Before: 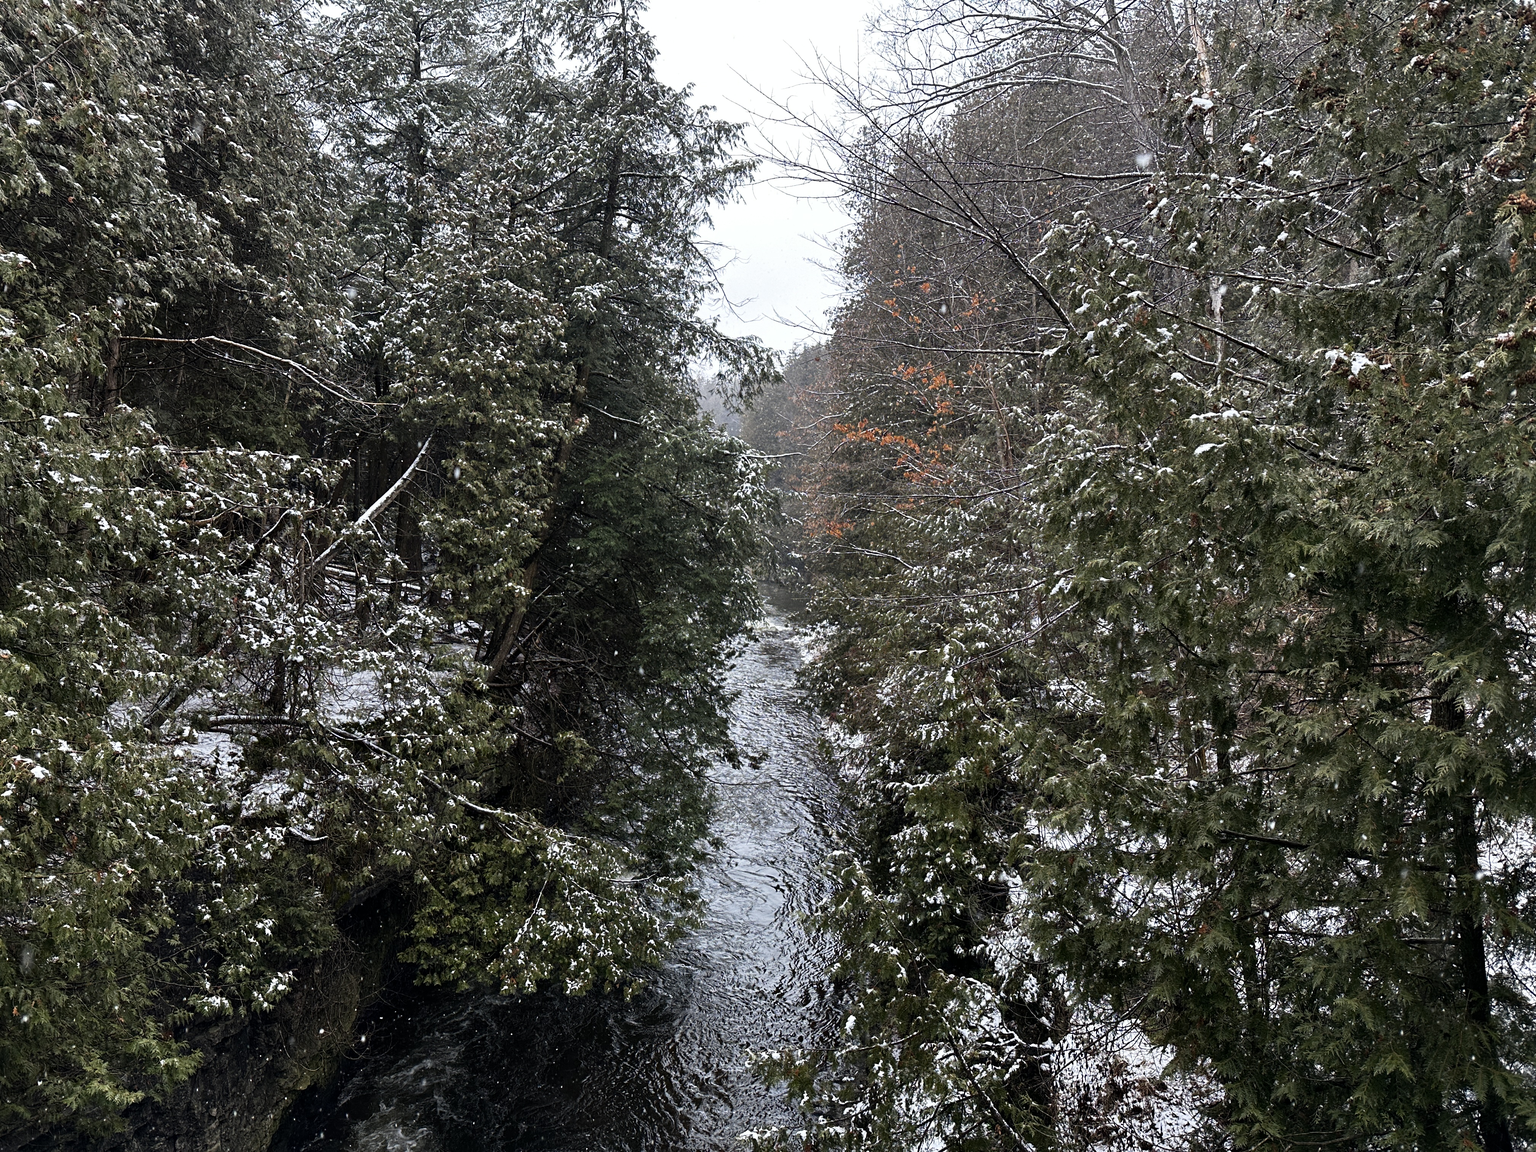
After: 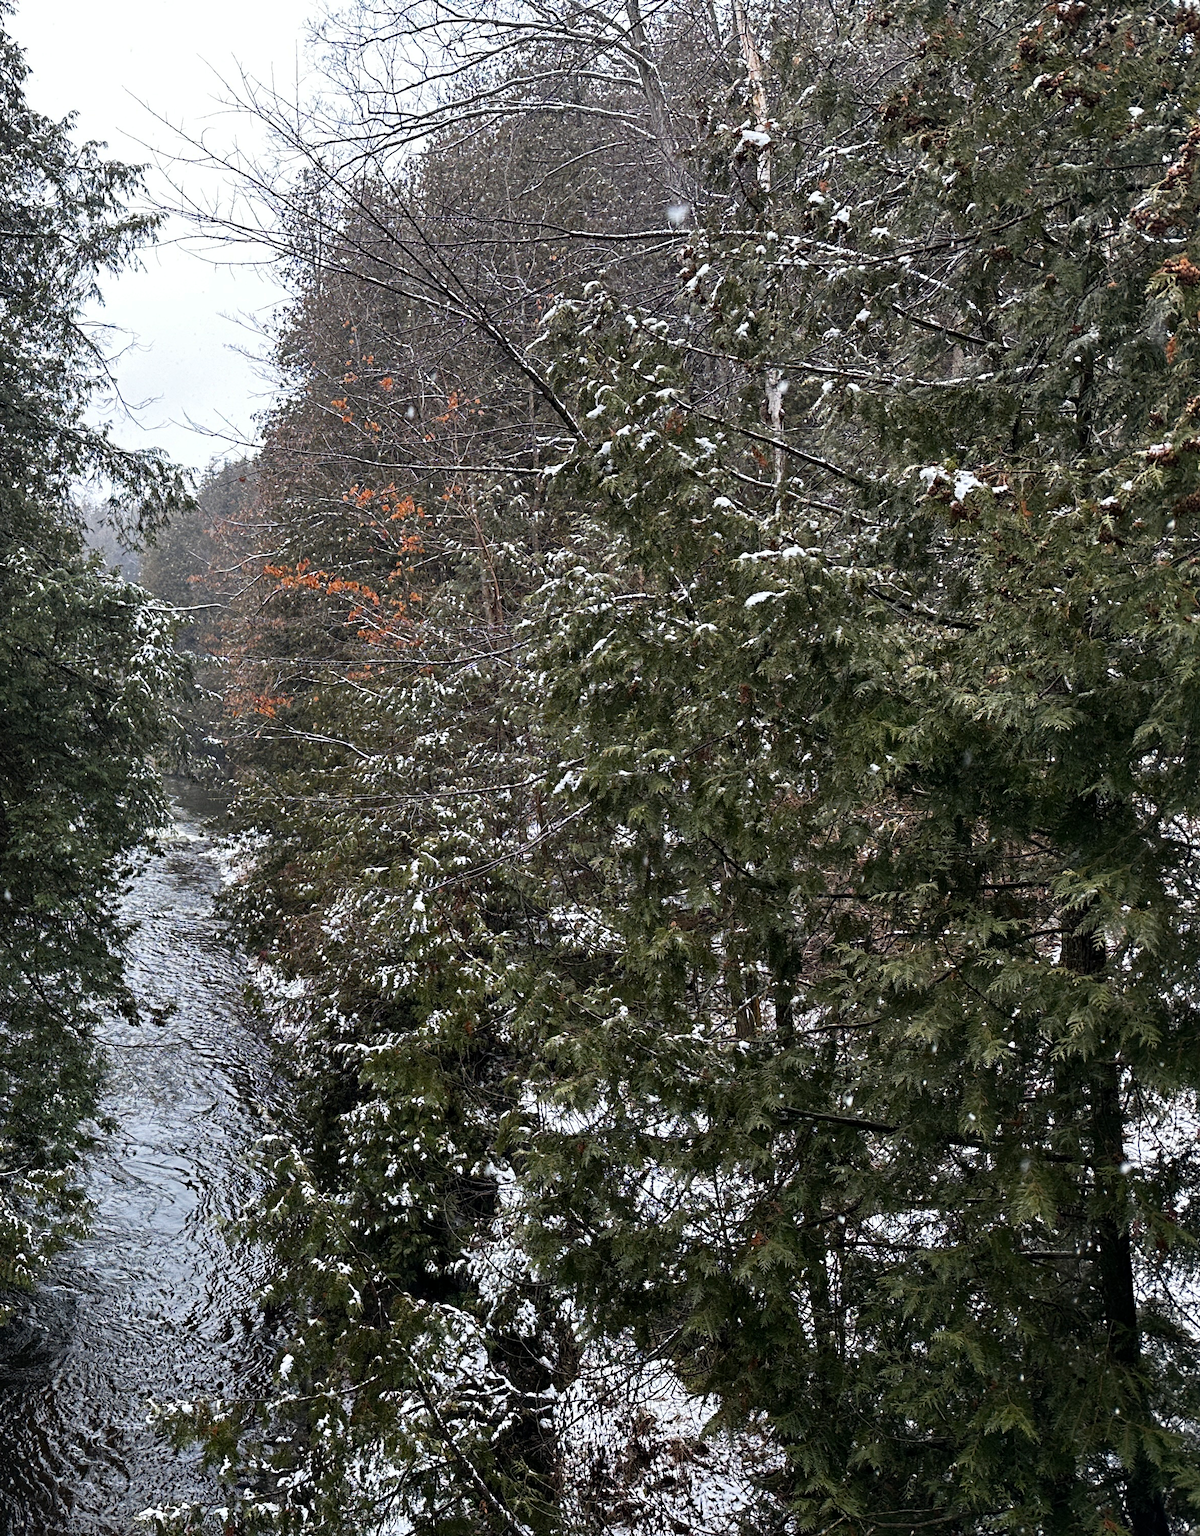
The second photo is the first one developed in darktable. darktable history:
crop: left 41.402%
haze removal: compatibility mode true, adaptive false
